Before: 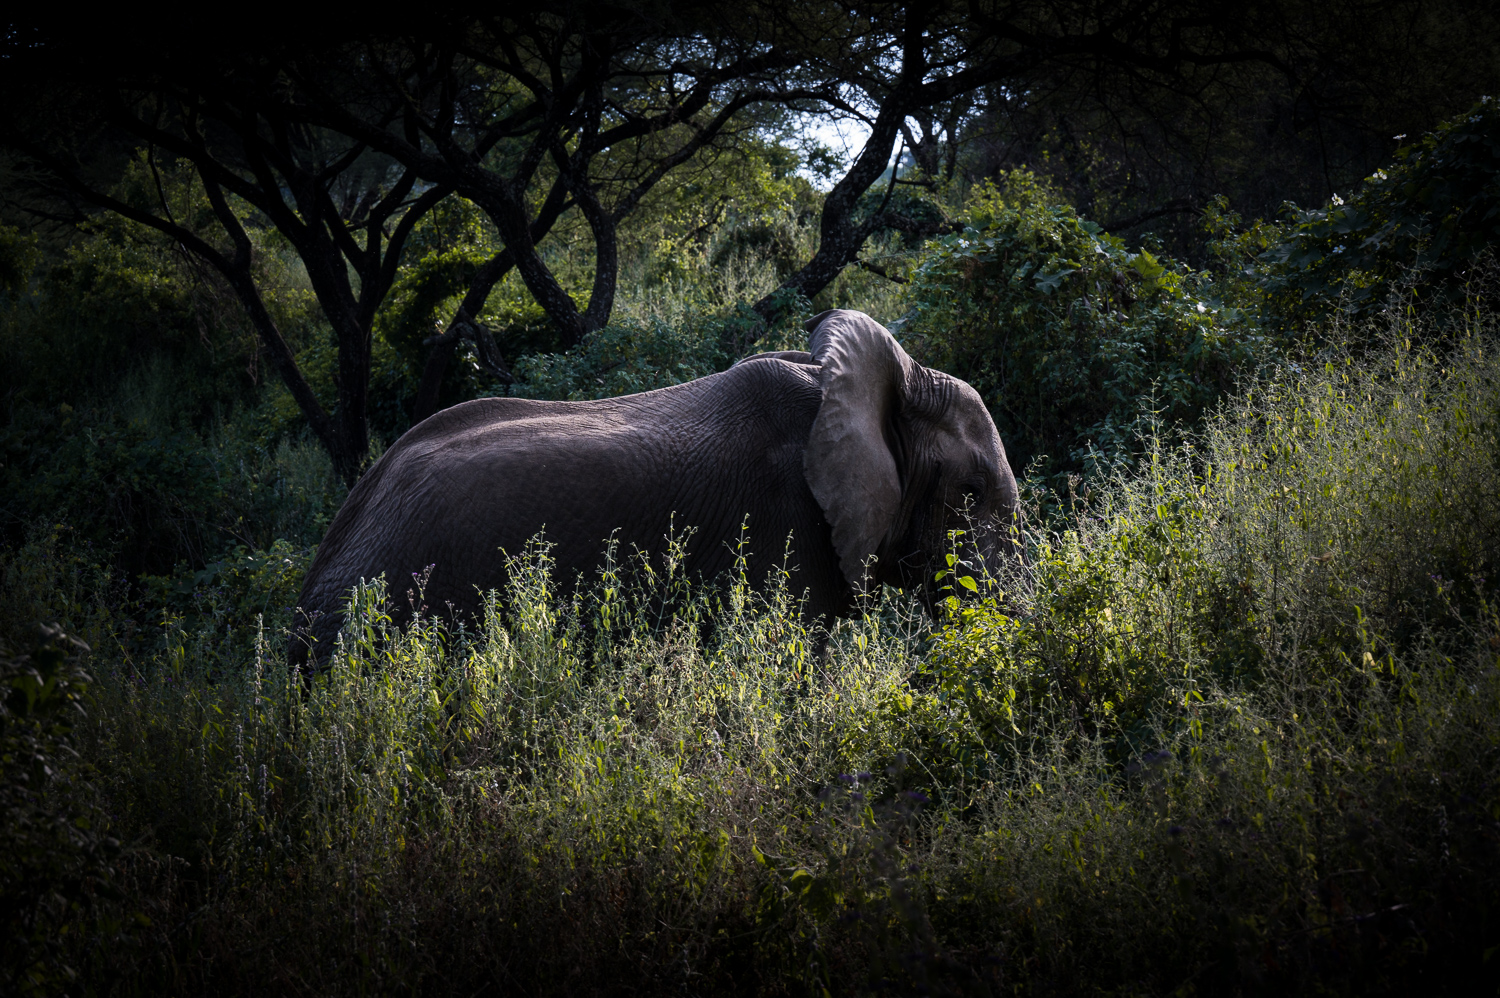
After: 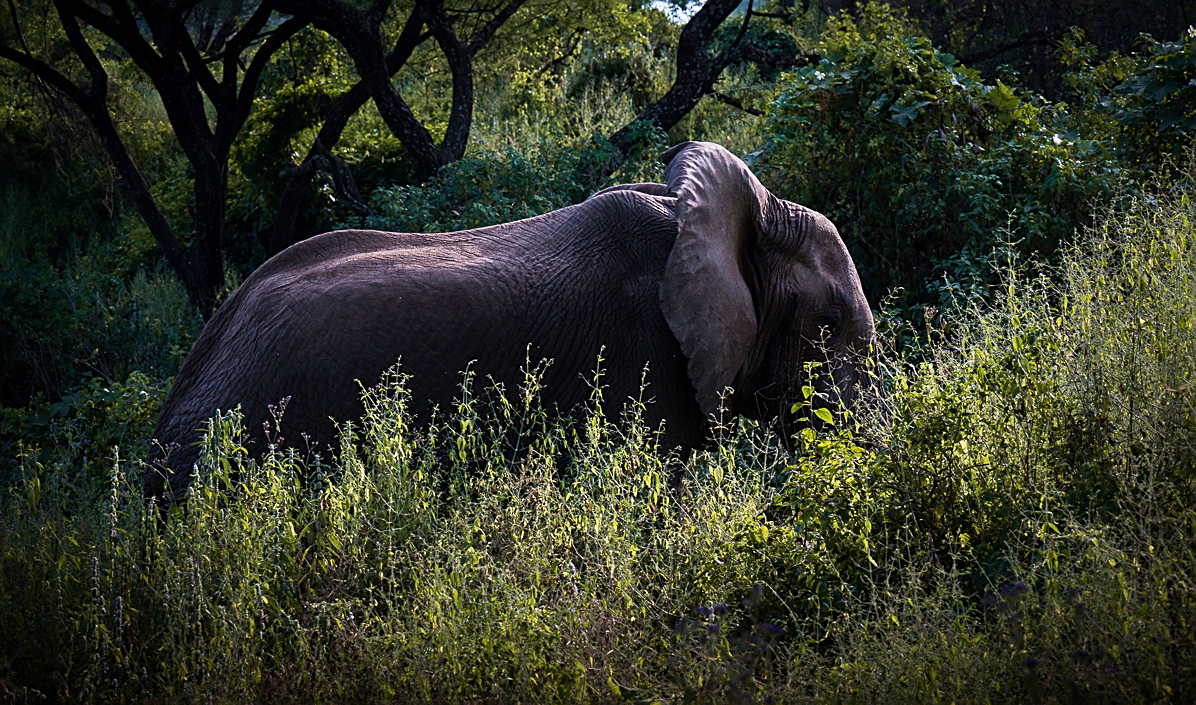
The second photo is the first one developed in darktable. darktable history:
velvia: strength 44.51%
crop: left 9.618%, top 16.896%, right 10.611%, bottom 12.4%
sharpen: on, module defaults
